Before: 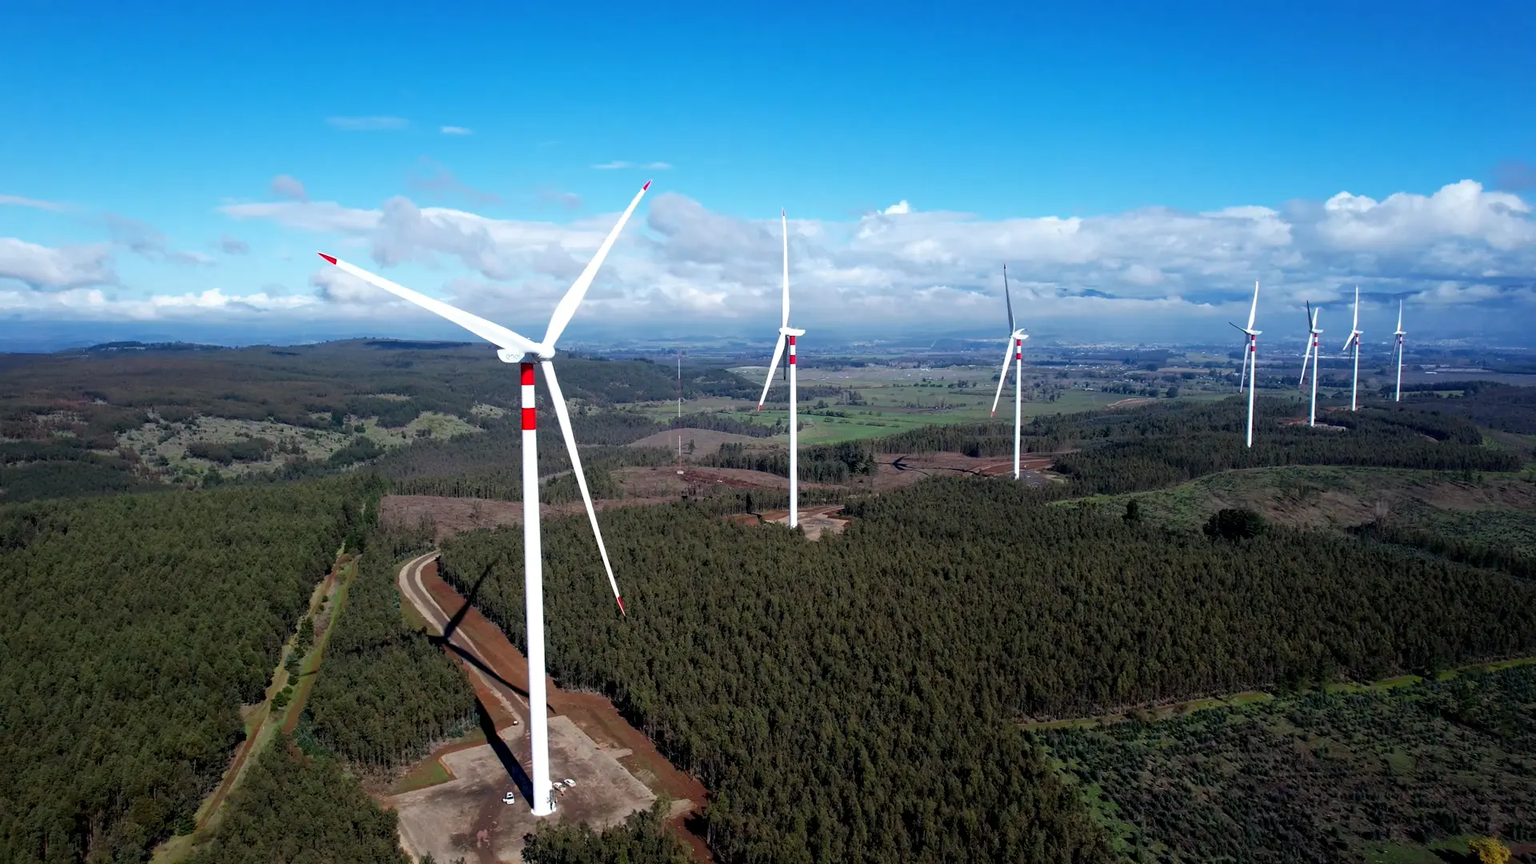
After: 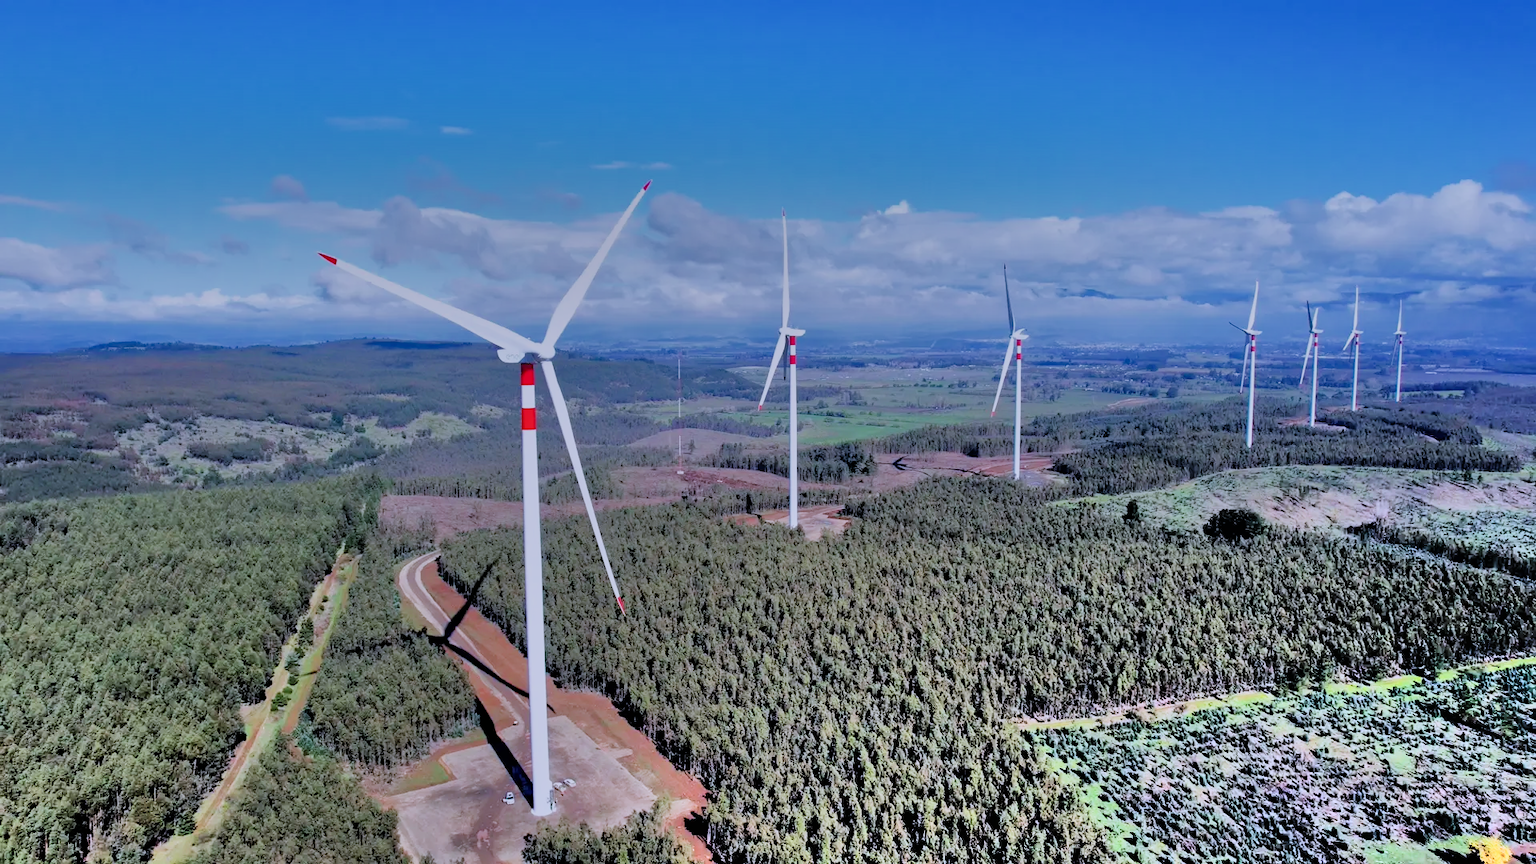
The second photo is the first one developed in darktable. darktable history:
tone equalizer: -7 EV 0.145 EV, -6 EV 0.597 EV, -5 EV 1.16 EV, -4 EV 1.35 EV, -3 EV 1.16 EV, -2 EV 0.6 EV, -1 EV 0.157 EV
shadows and highlights: radius 123.07, shadows 99.92, white point adjustment -2.88, highlights -98.48, soften with gaussian
filmic rgb: black relative exposure -16 EV, white relative exposure 6.12 EV, hardness 5.21
color calibration: illuminant as shot in camera, x 0.377, y 0.393, temperature 4180.41 K
